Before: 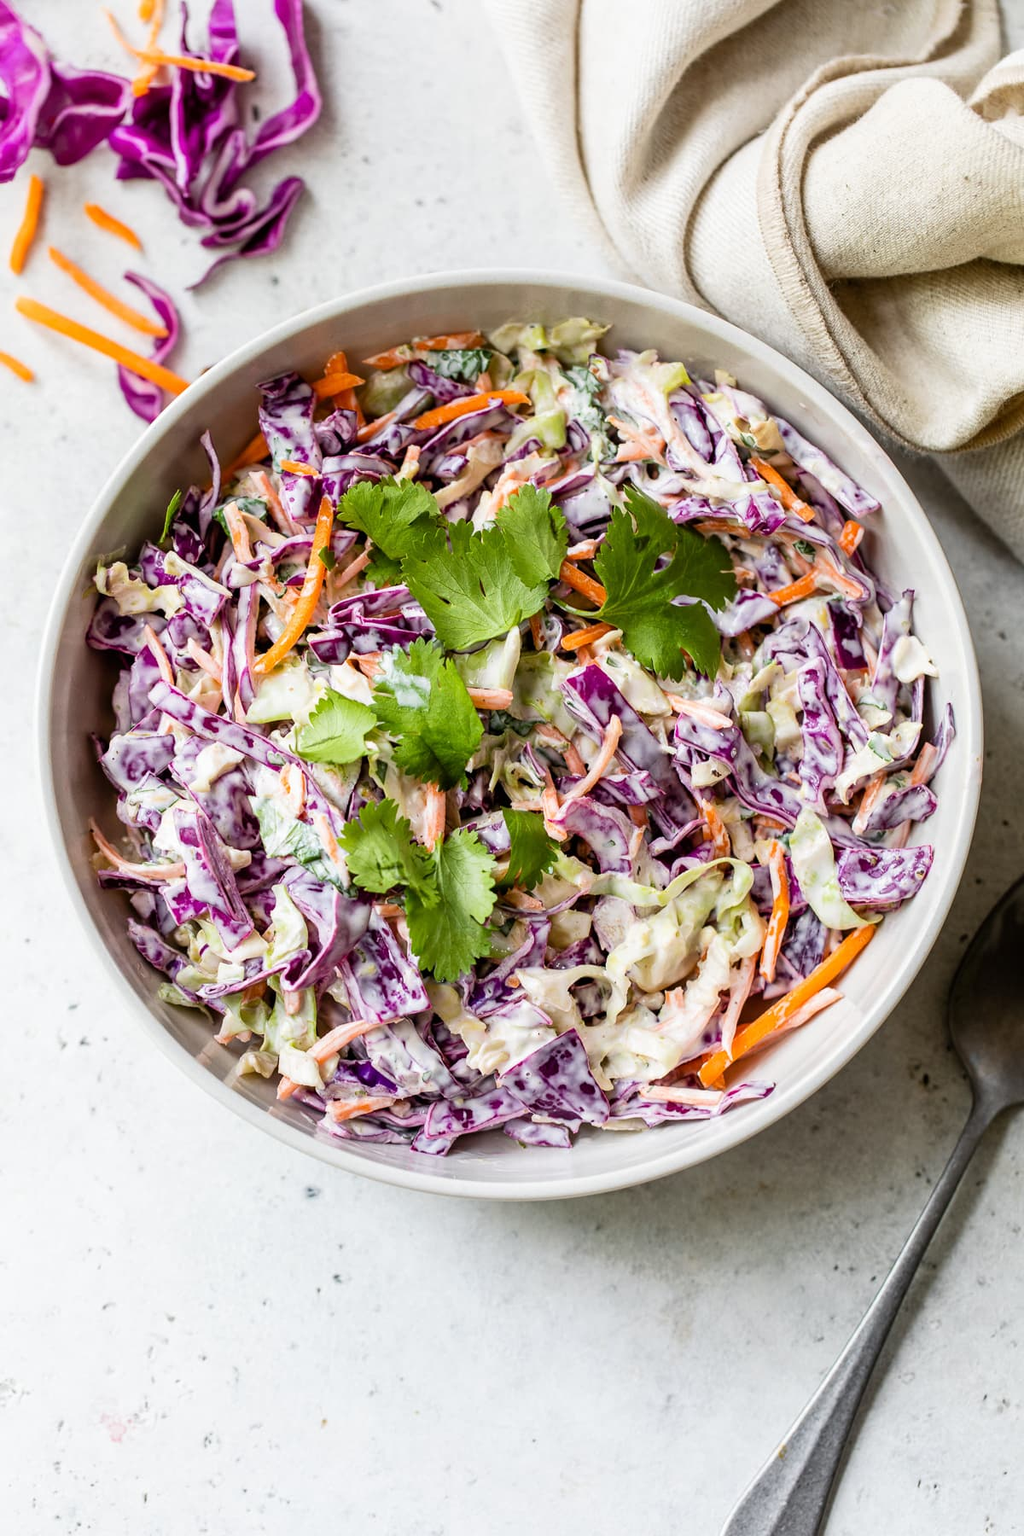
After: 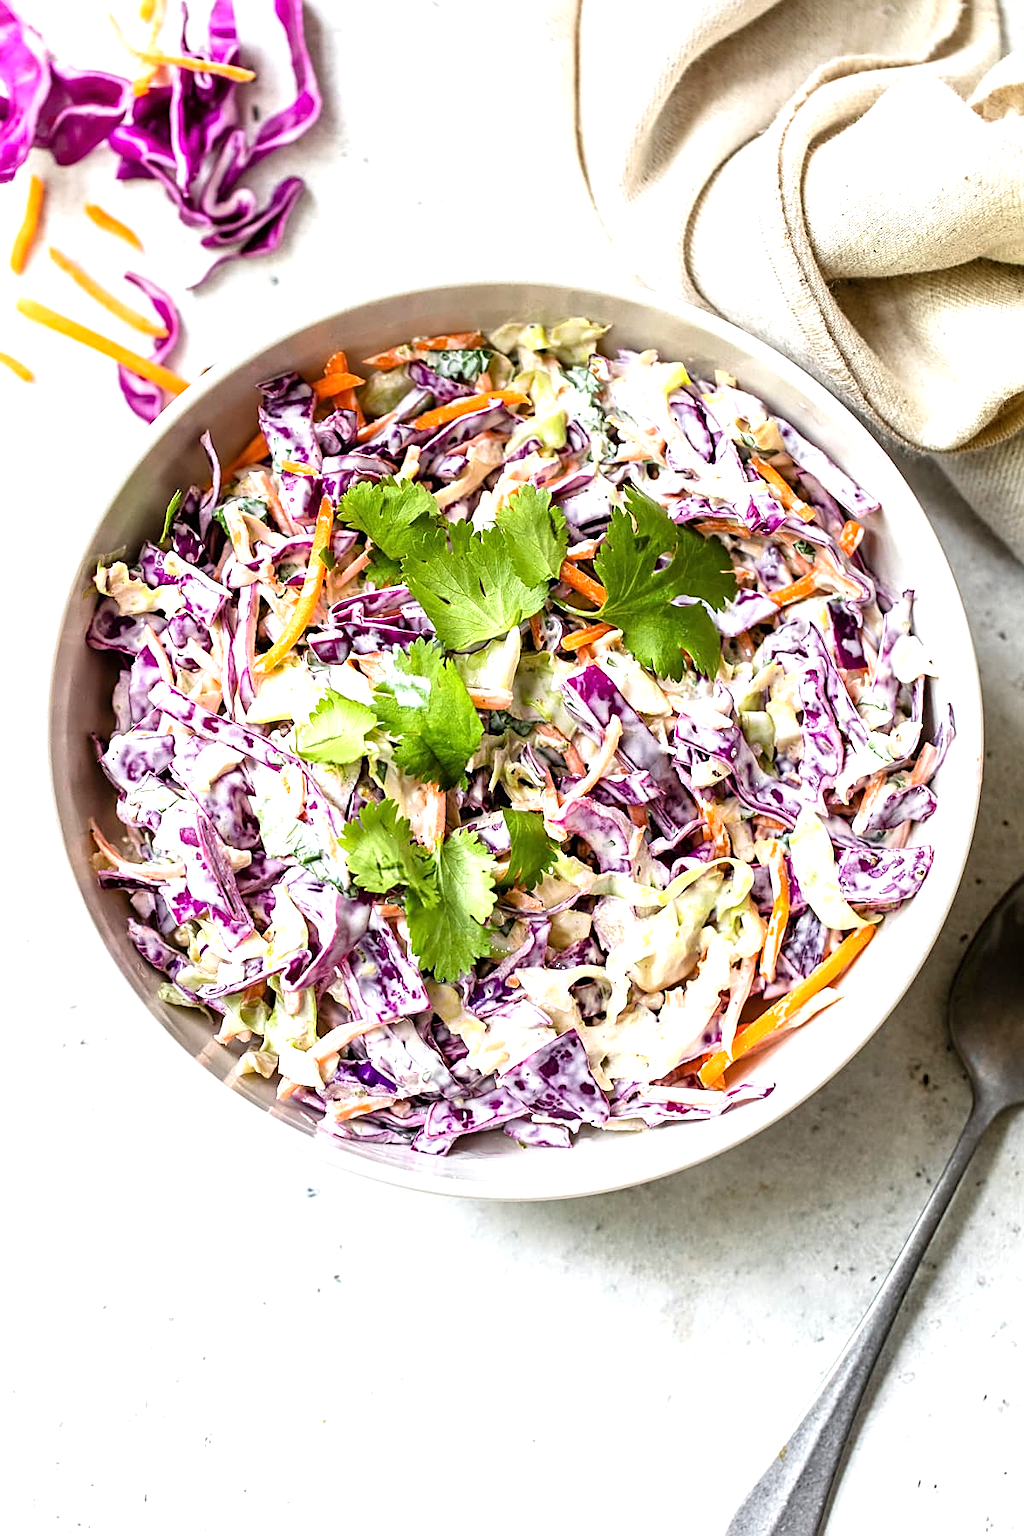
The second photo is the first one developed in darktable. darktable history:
sharpen: on, module defaults
exposure: exposure 0.766 EV, compensate highlight preservation false
